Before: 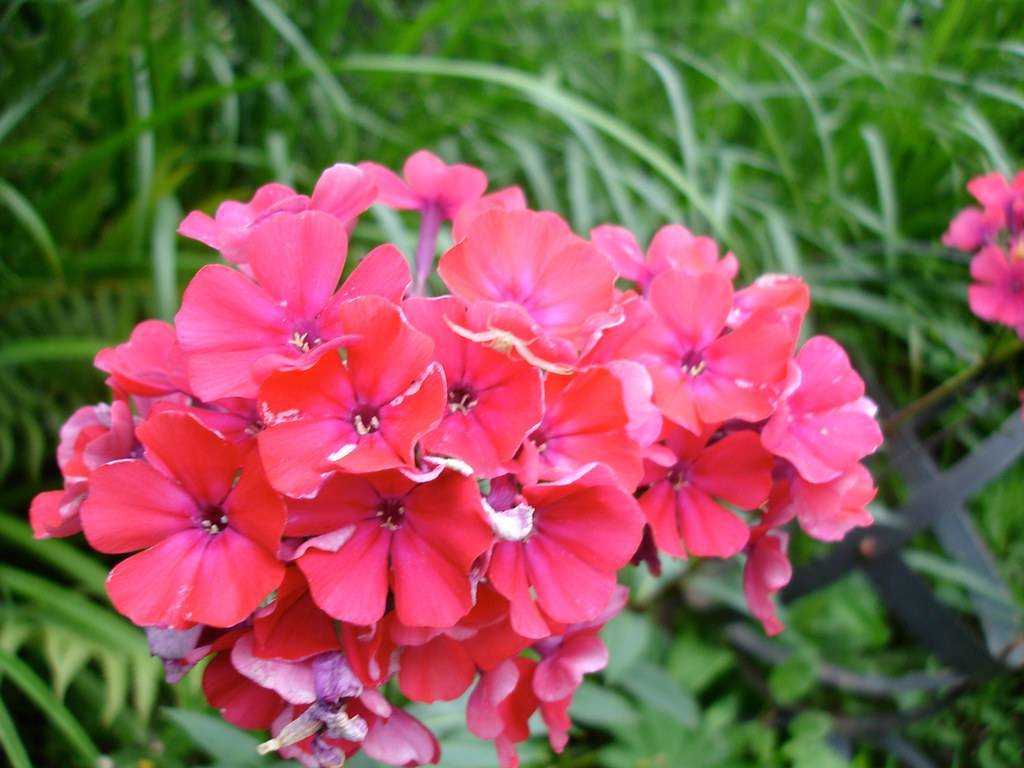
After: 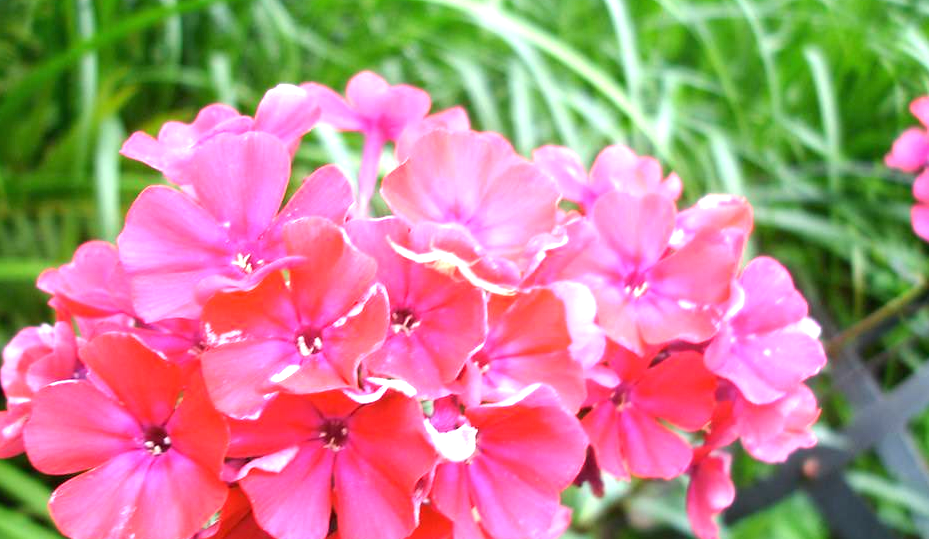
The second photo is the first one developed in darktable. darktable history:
crop: left 5.593%, top 10.368%, right 3.669%, bottom 19.379%
exposure: black level correction 0, exposure 1.2 EV, compensate highlight preservation false
